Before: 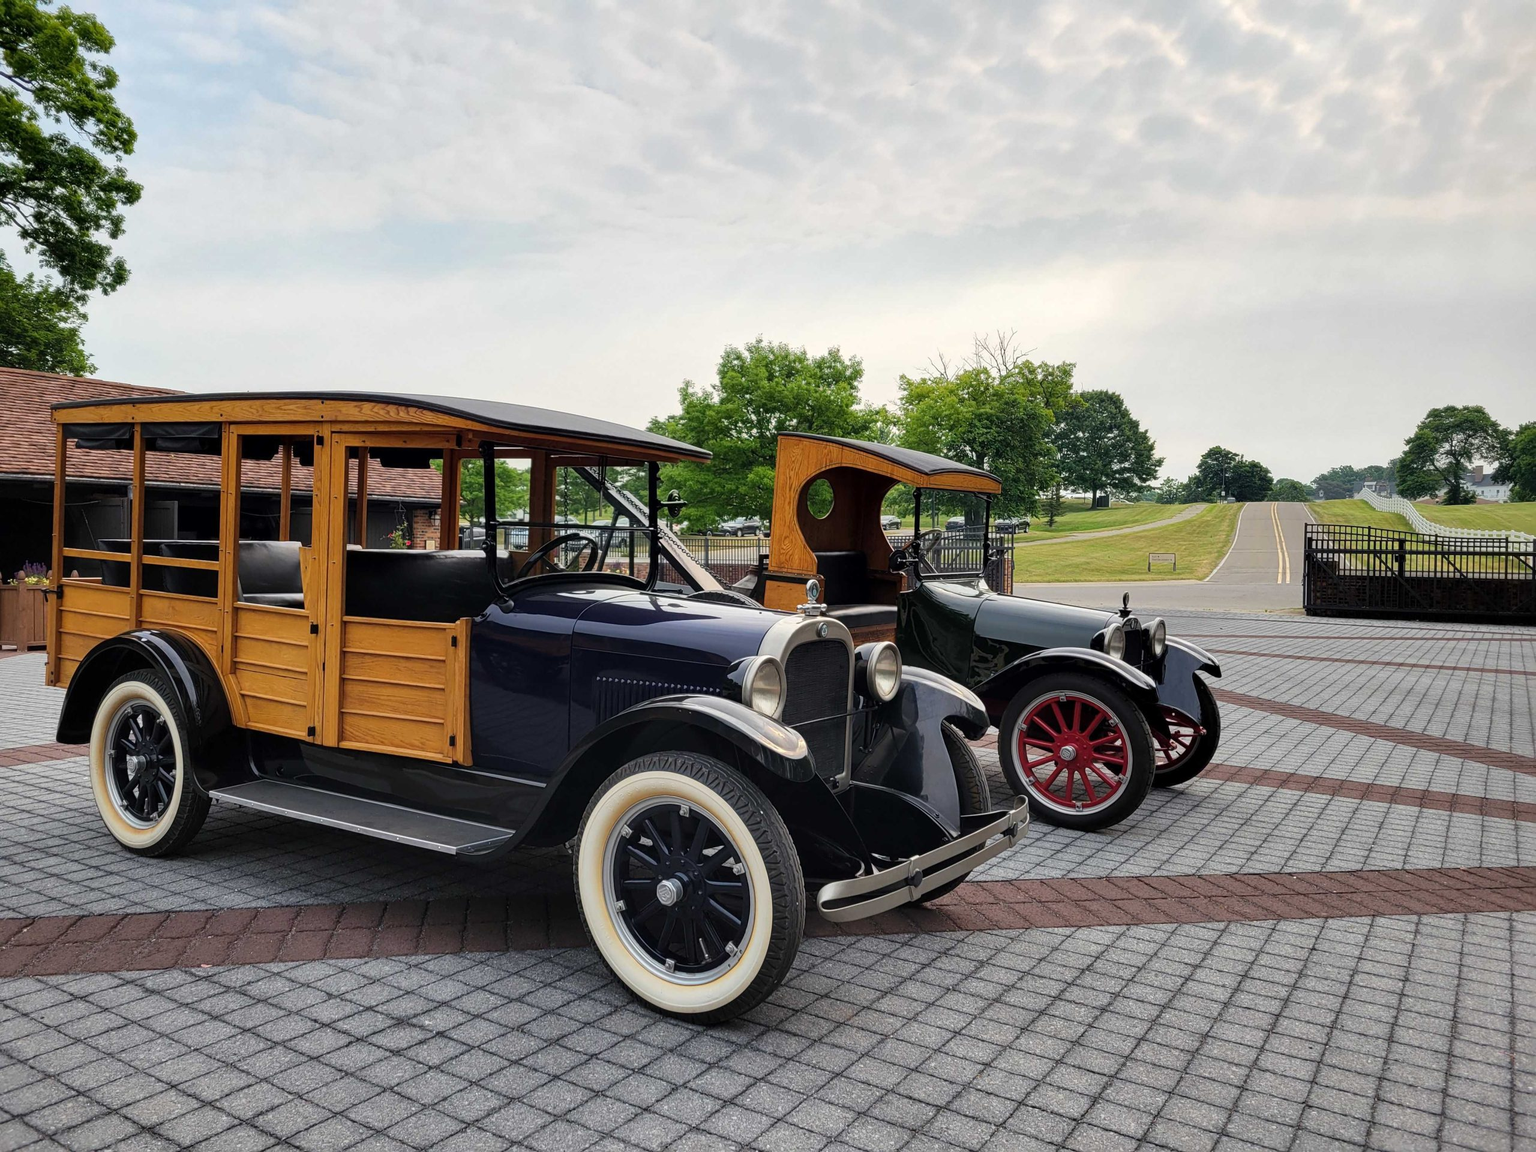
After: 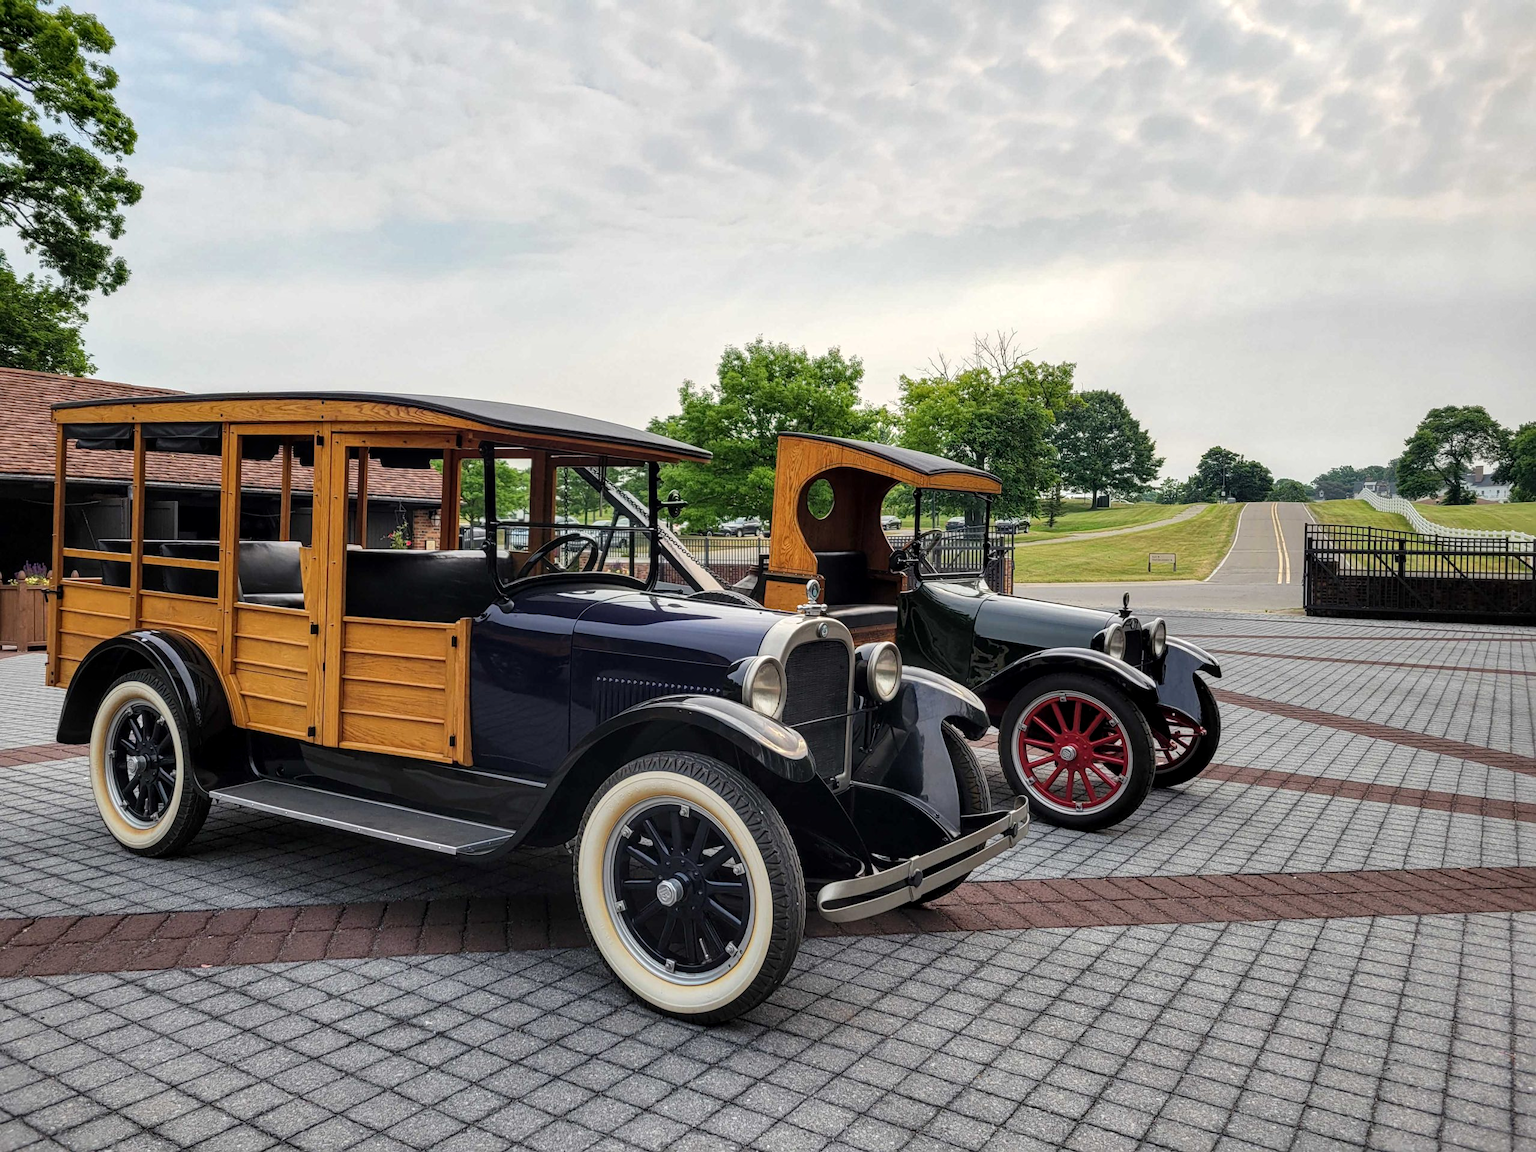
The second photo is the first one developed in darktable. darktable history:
local contrast: on, module defaults
levels: levels [0, 0.492, 0.984]
